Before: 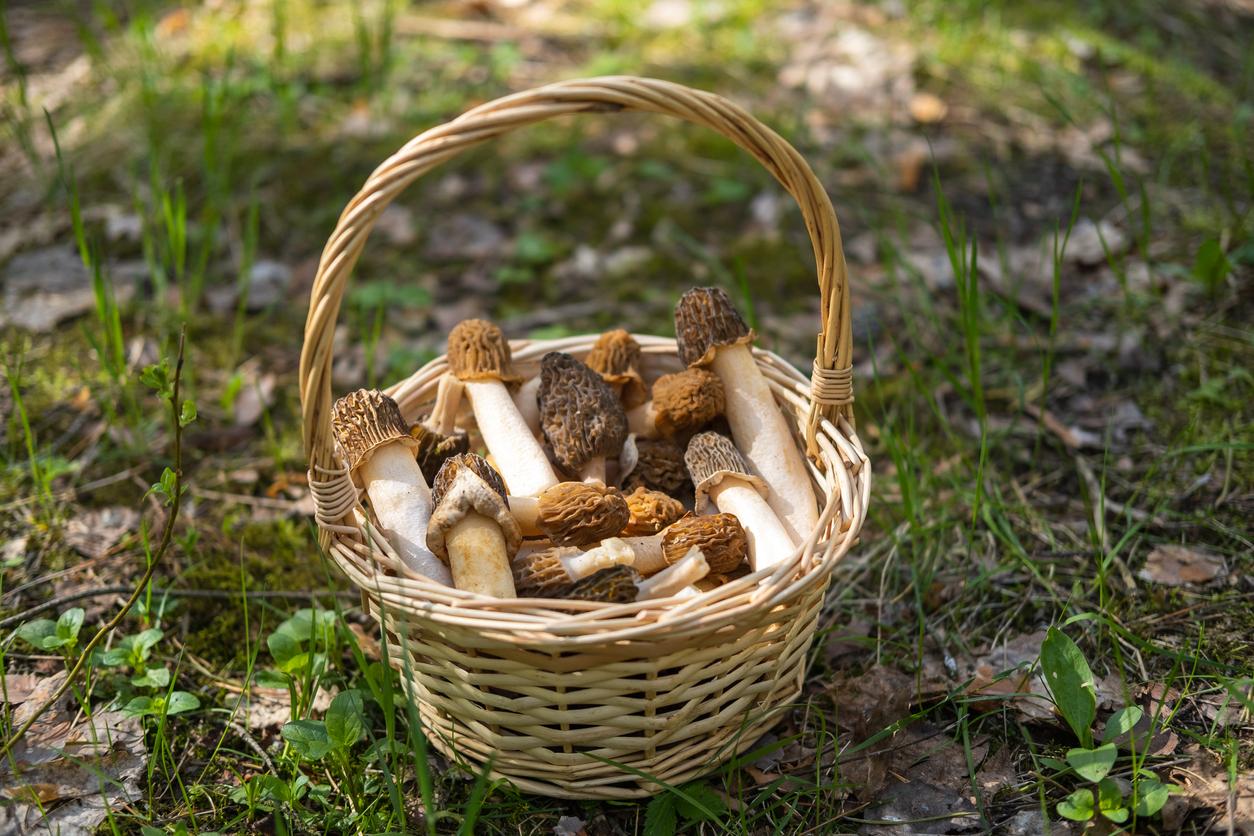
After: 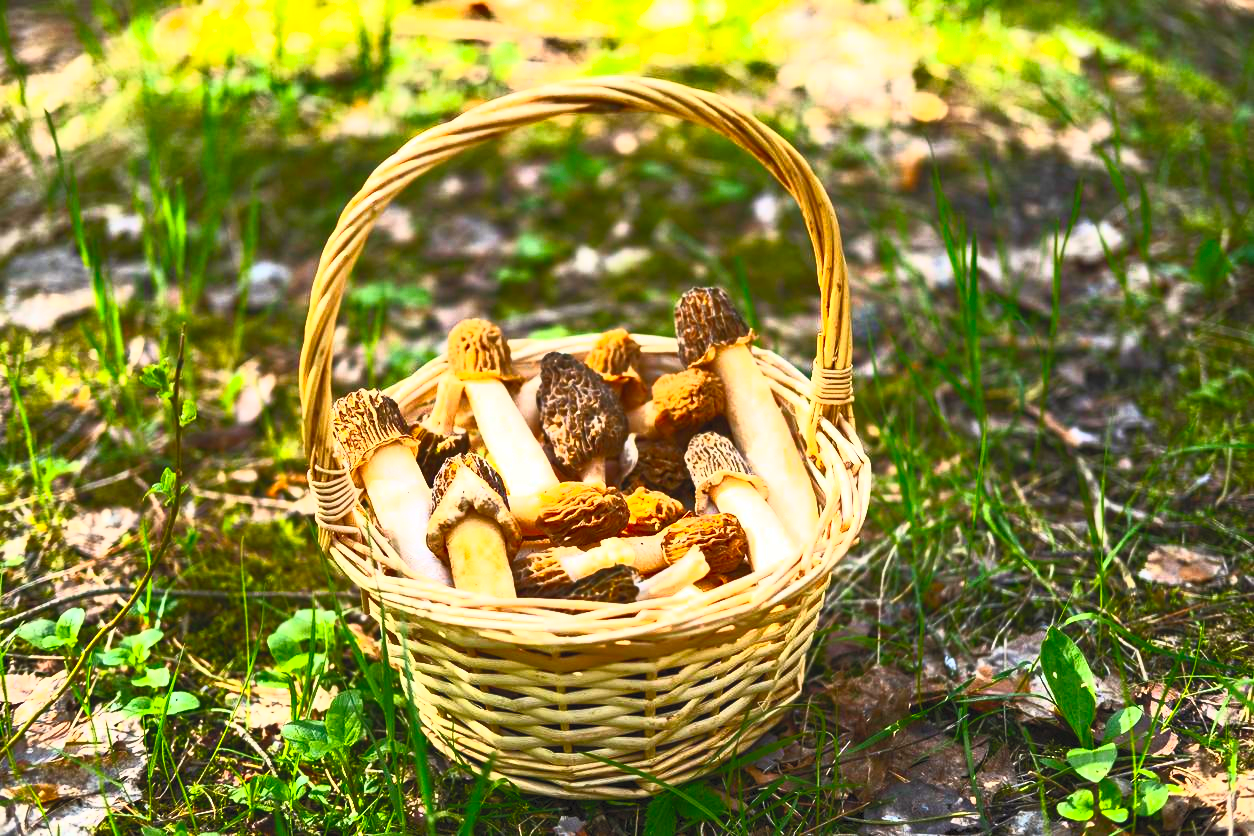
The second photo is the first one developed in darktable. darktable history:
contrast brightness saturation: contrast 0.981, brightness 0.99, saturation 0.984
shadows and highlights: shadows 6.54, soften with gaussian
